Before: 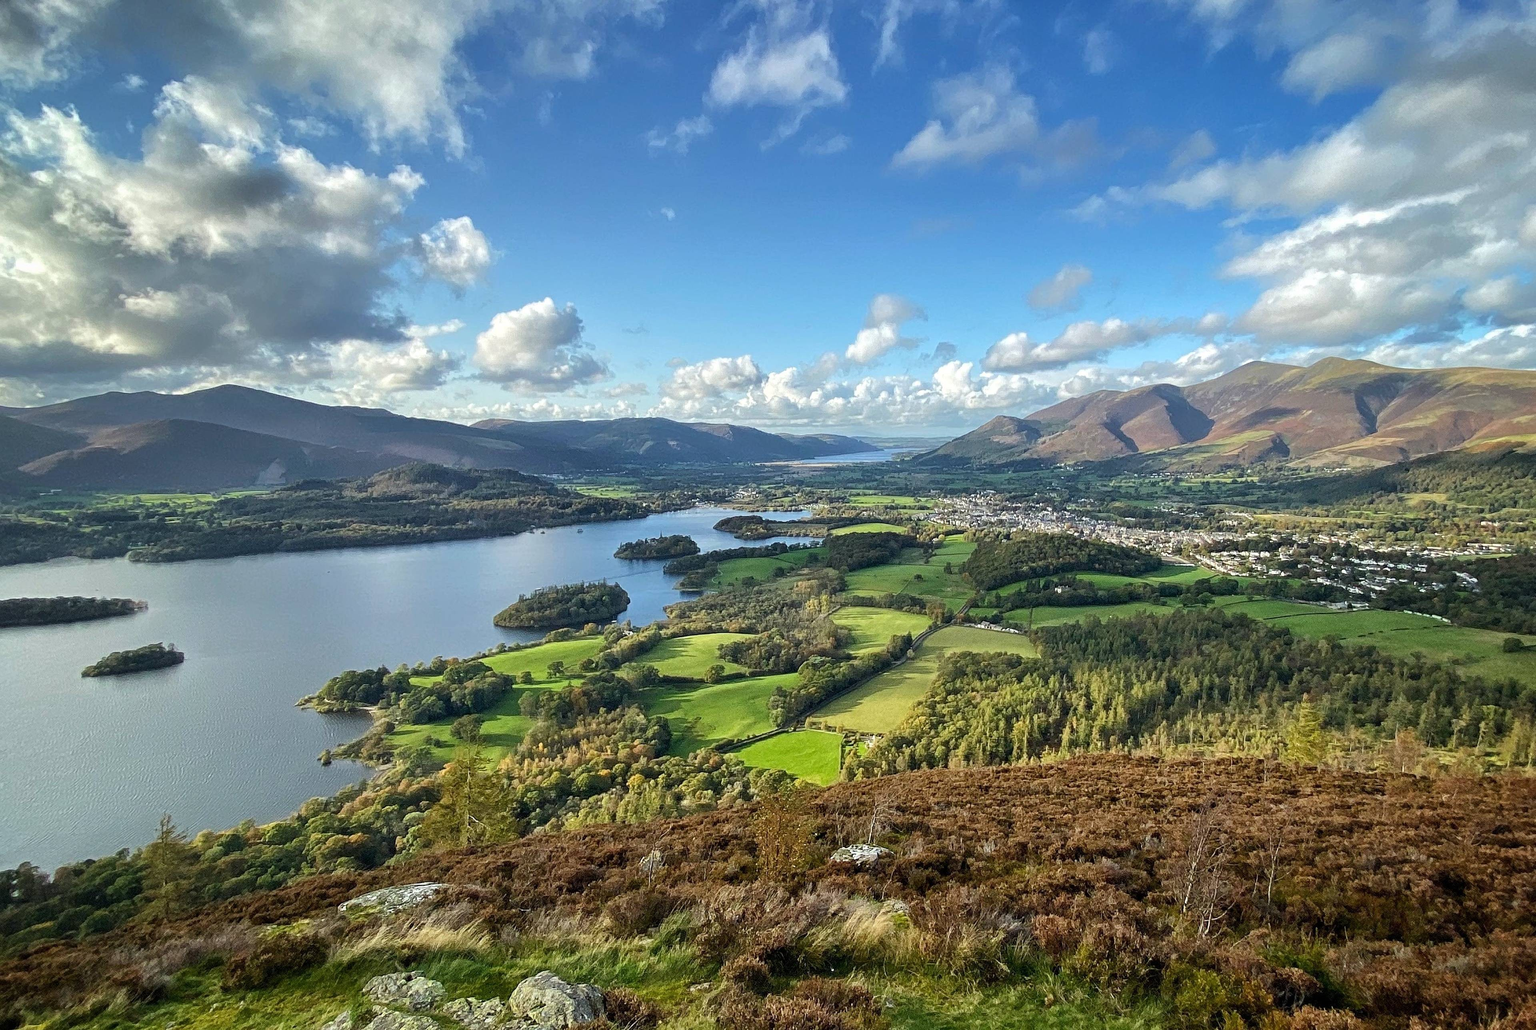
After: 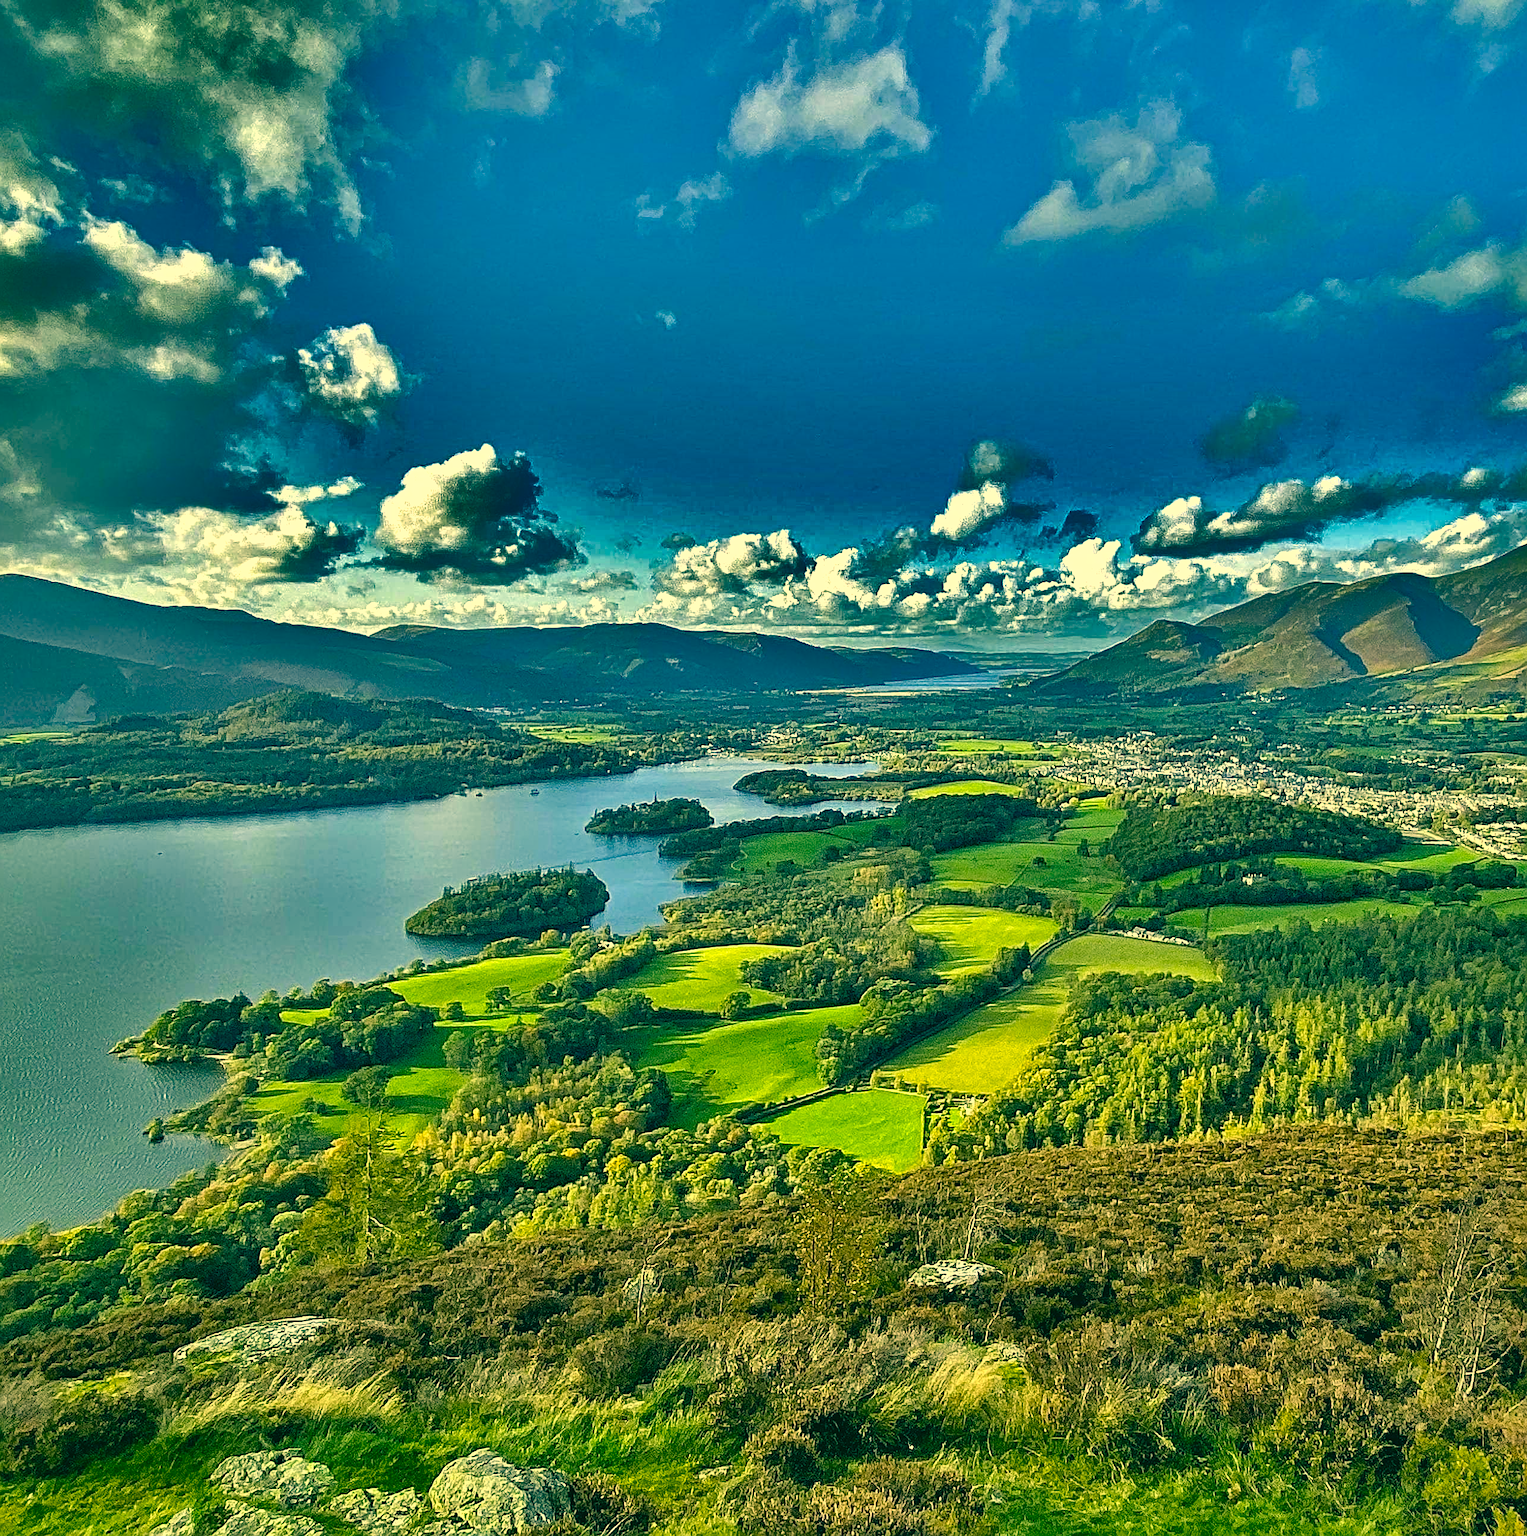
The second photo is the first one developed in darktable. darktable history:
haze removal: strength 0.287, distance 0.25, adaptive false
base curve: preserve colors none
exposure: black level correction 0, exposure 0.498 EV, compensate exposure bias true, compensate highlight preservation false
shadows and highlights: radius 123.33, shadows 98.76, white point adjustment -3.06, highlights -99.89, soften with gaussian
color correction: highlights a* 2.18, highlights b* 34.39, shadows a* -37.27, shadows b* -5.55
sharpen: on, module defaults
crop and rotate: left 14.443%, right 18.886%
